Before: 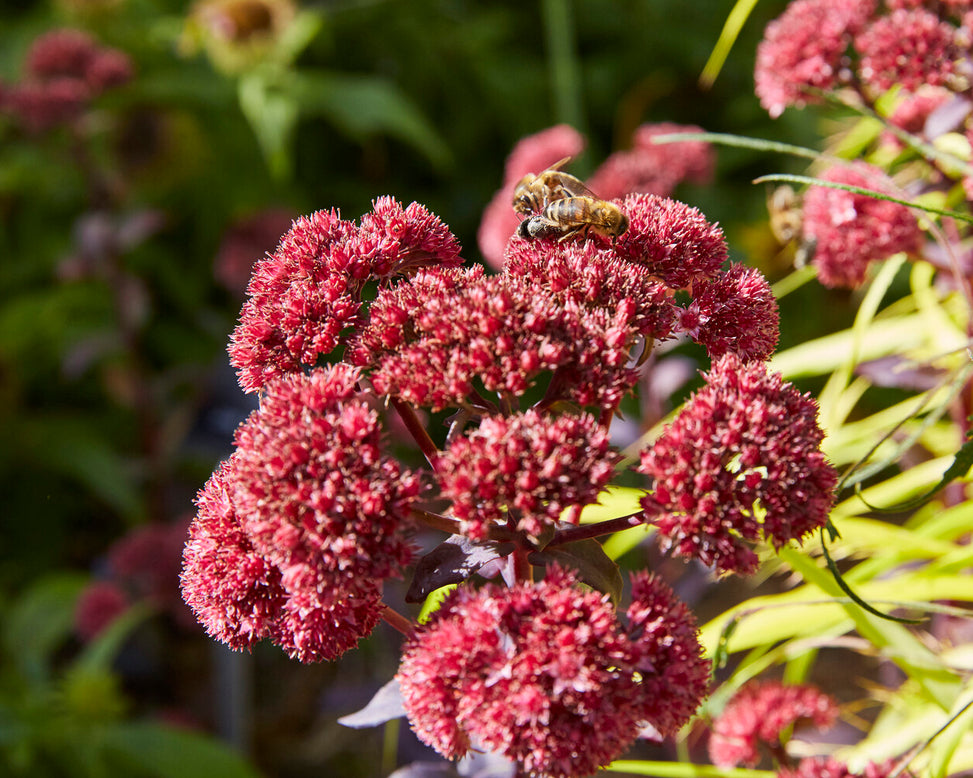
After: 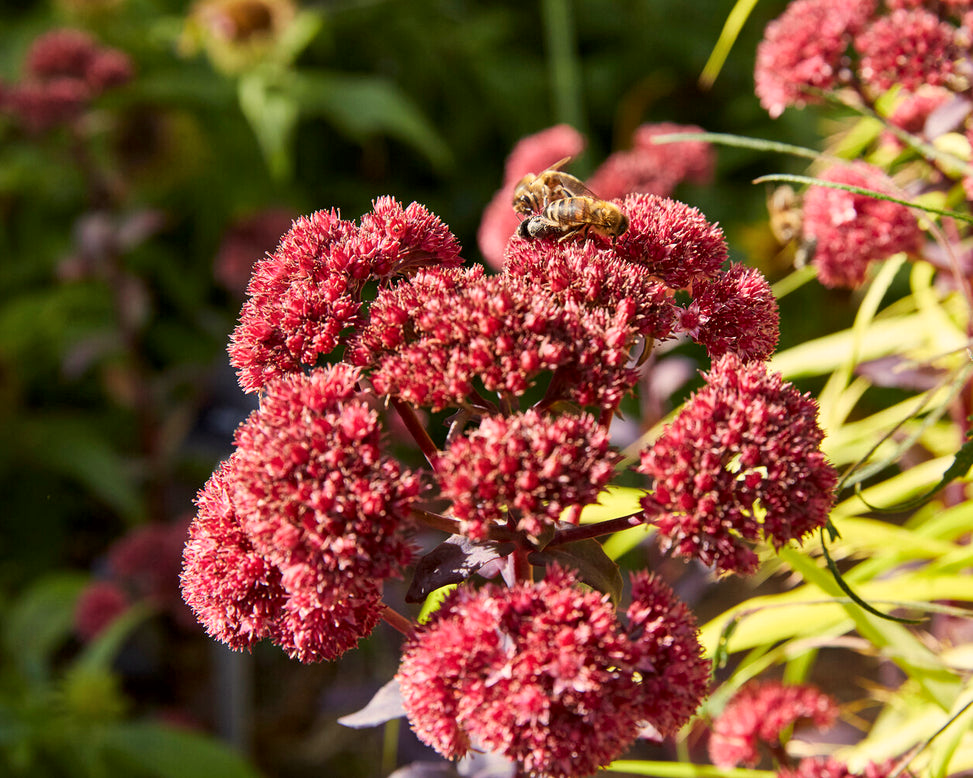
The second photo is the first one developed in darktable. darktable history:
local contrast: mode bilateral grid, contrast 20, coarseness 50, detail 120%, midtone range 0.2
white balance: red 1.045, blue 0.932
